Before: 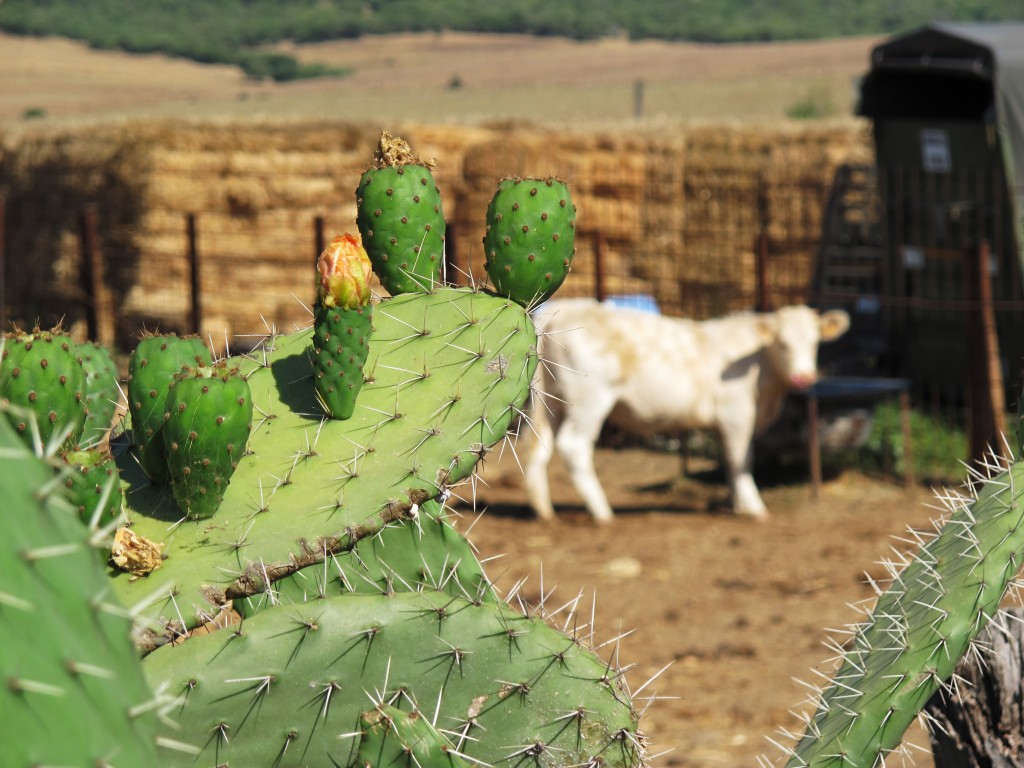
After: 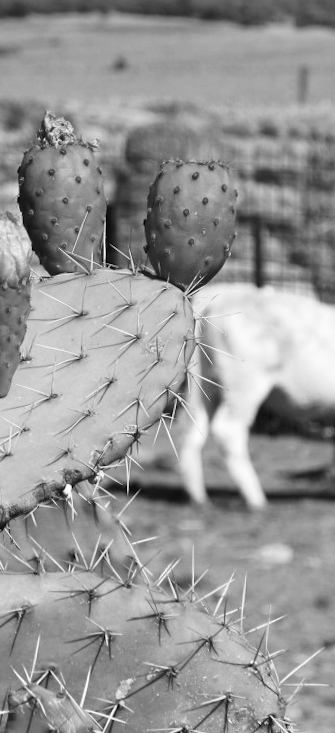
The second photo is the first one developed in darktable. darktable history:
crop: left 33.36%, right 33.36%
rotate and perspective: rotation 1.57°, crop left 0.018, crop right 0.982, crop top 0.039, crop bottom 0.961
monochrome: on, module defaults
contrast brightness saturation: contrast 0.14
